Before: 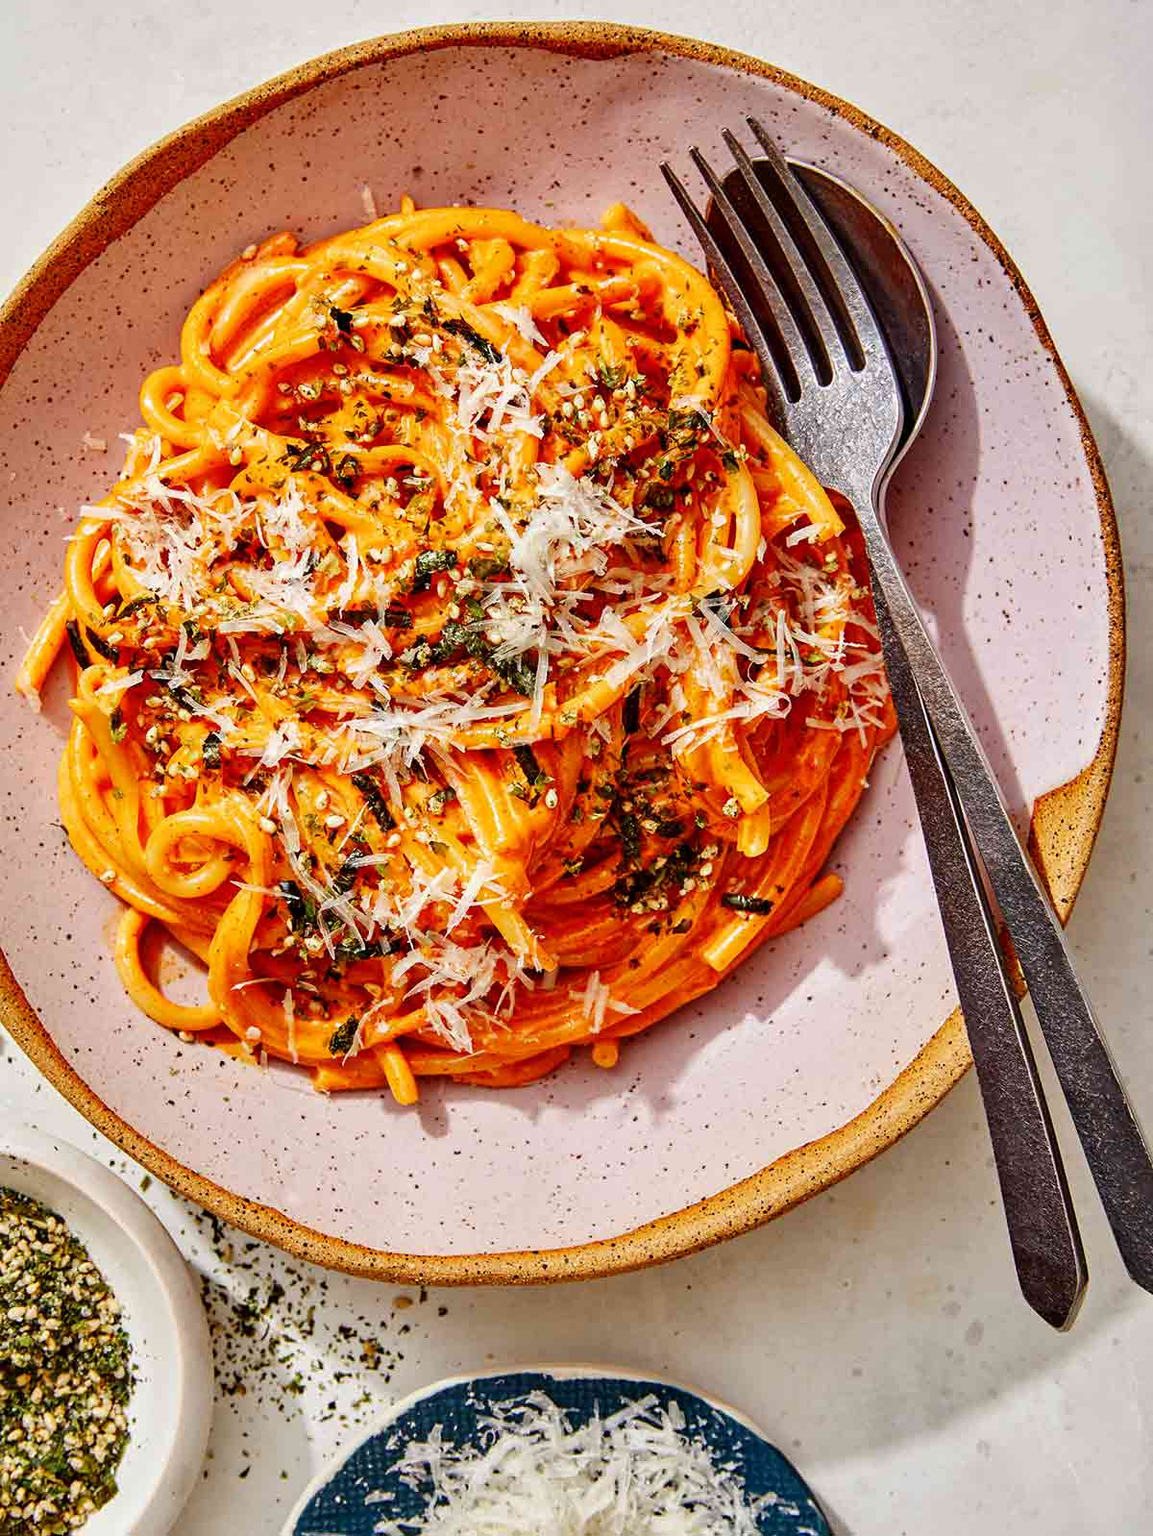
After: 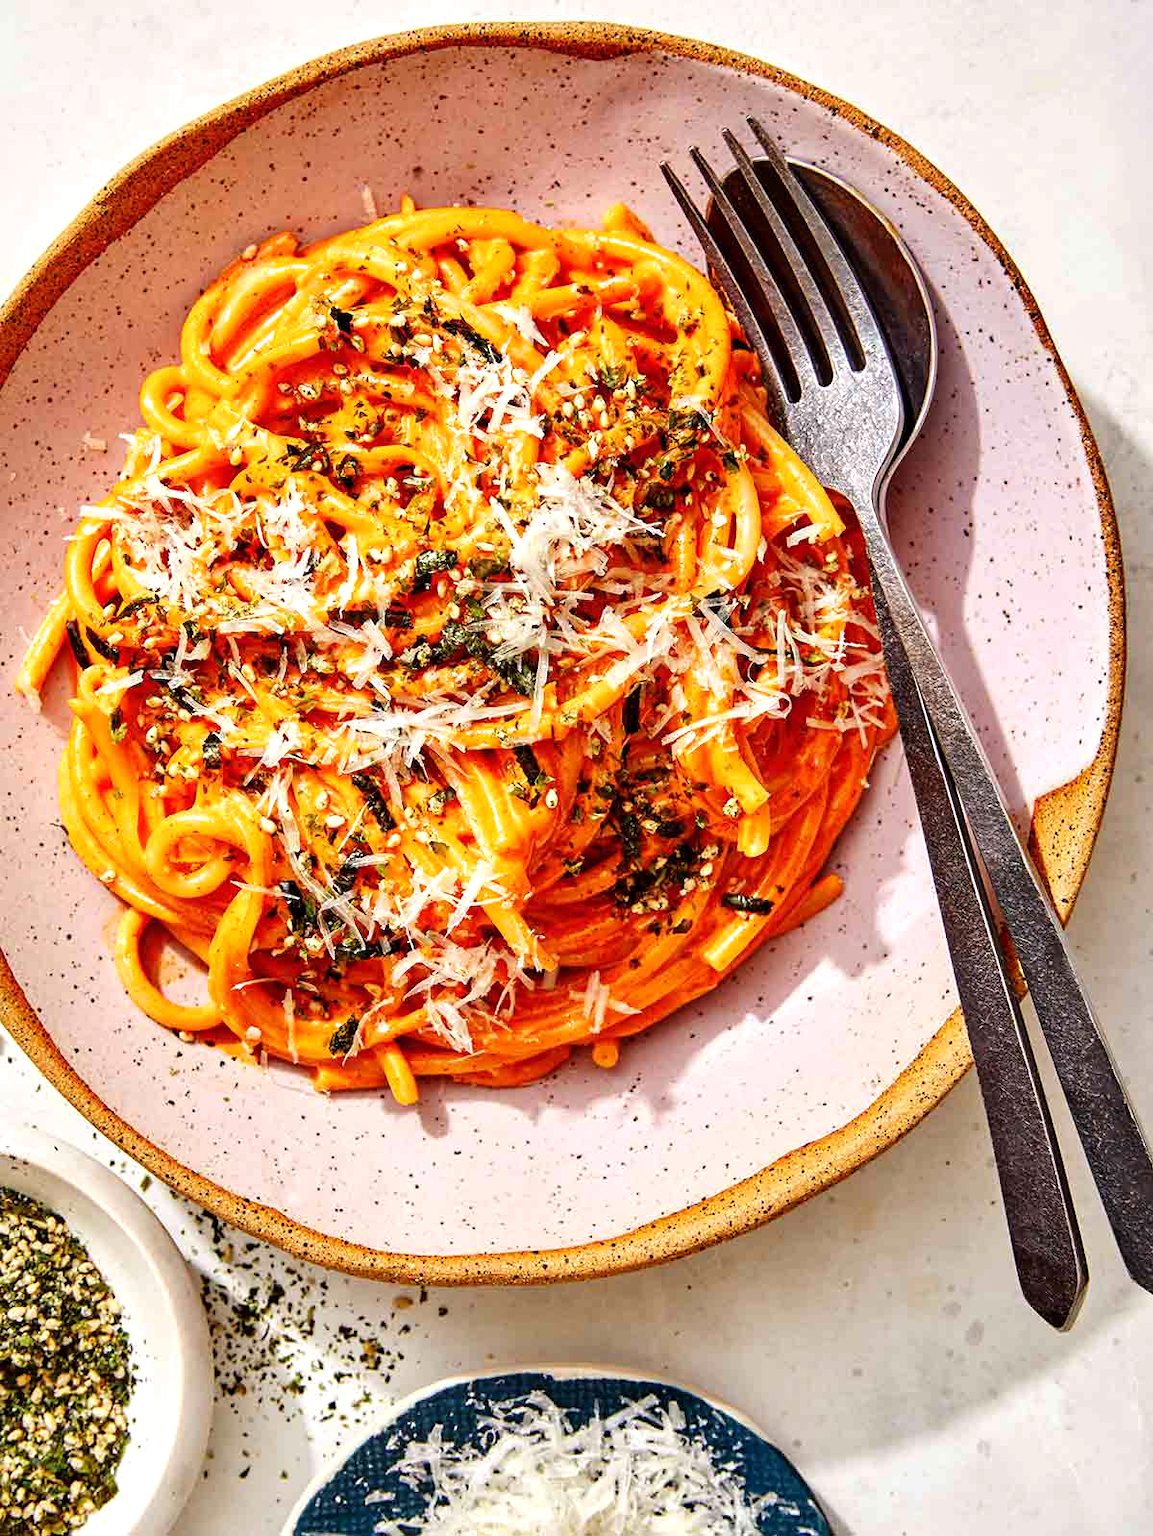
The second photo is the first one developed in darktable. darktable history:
tone equalizer: -8 EV -0.447 EV, -7 EV -0.372 EV, -6 EV -0.367 EV, -5 EV -0.242 EV, -3 EV 0.189 EV, -2 EV 0.316 EV, -1 EV 0.412 EV, +0 EV 0.396 EV, mask exposure compensation -0.496 EV
base curve: preserve colors none
